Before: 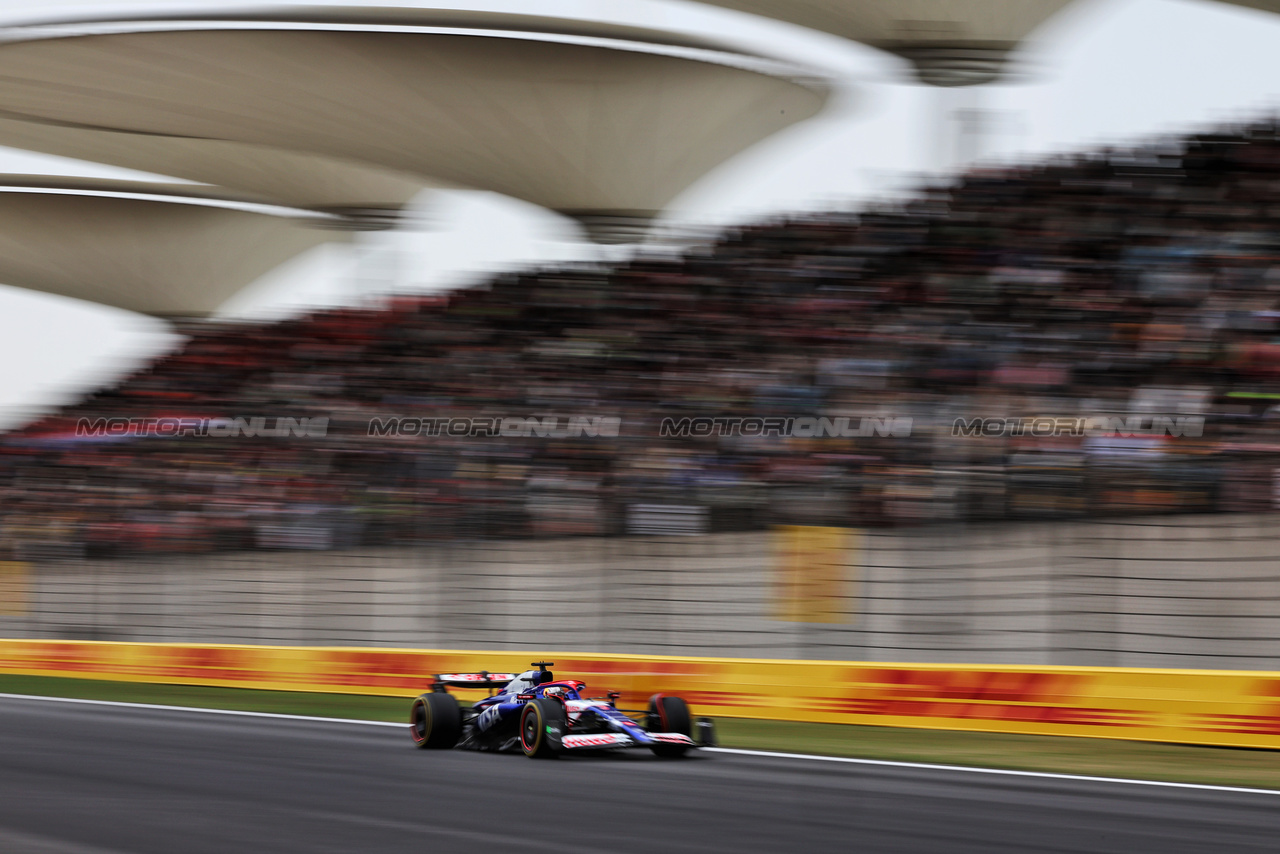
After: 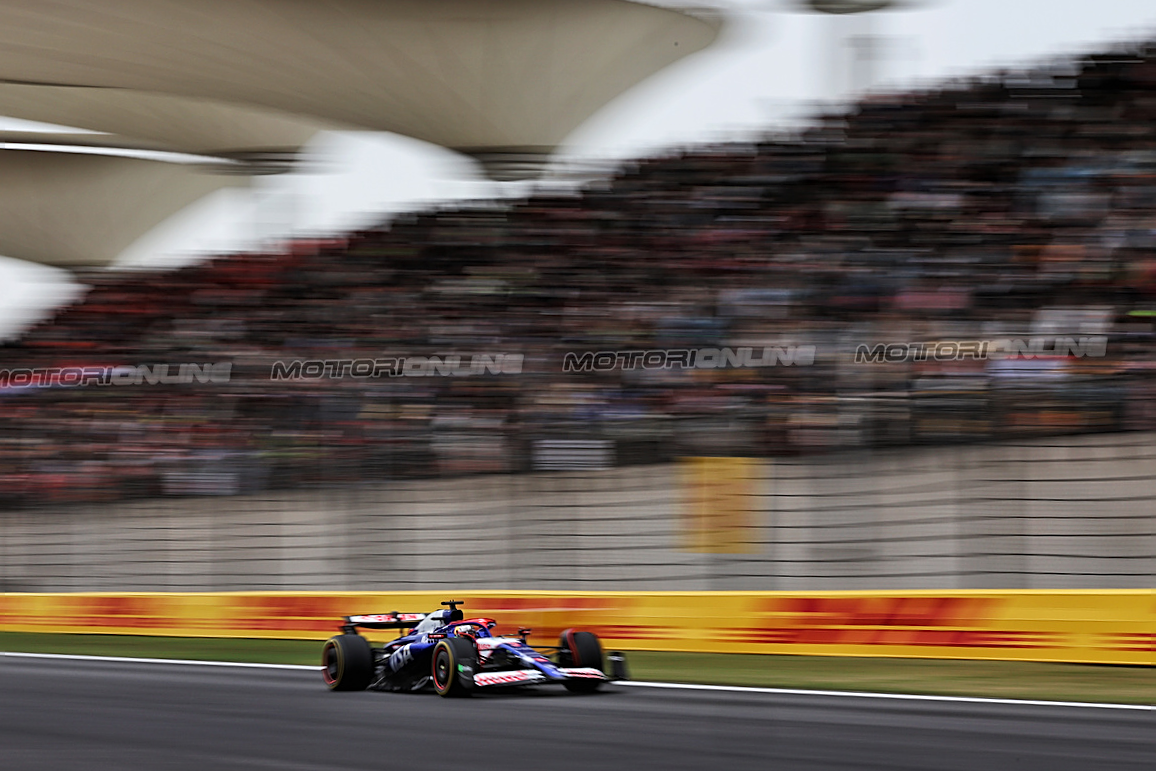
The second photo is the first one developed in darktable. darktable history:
crop and rotate: angle 1.67°, left 5.751%, top 5.717%
sharpen: on, module defaults
